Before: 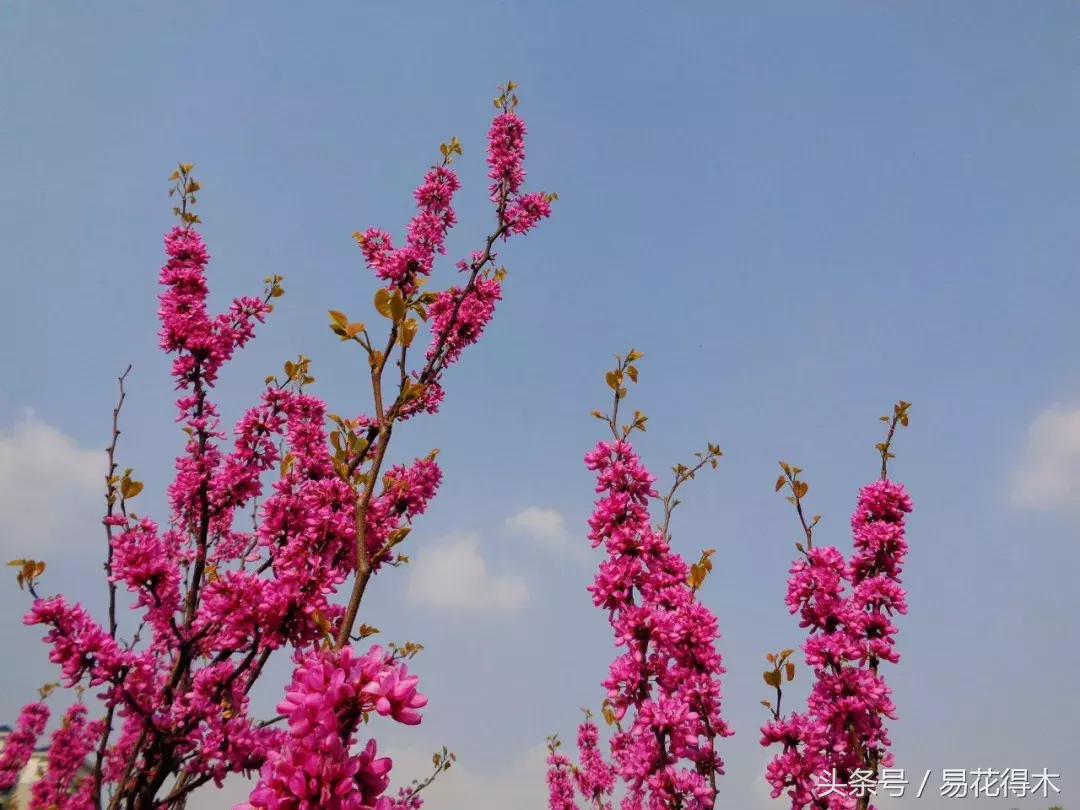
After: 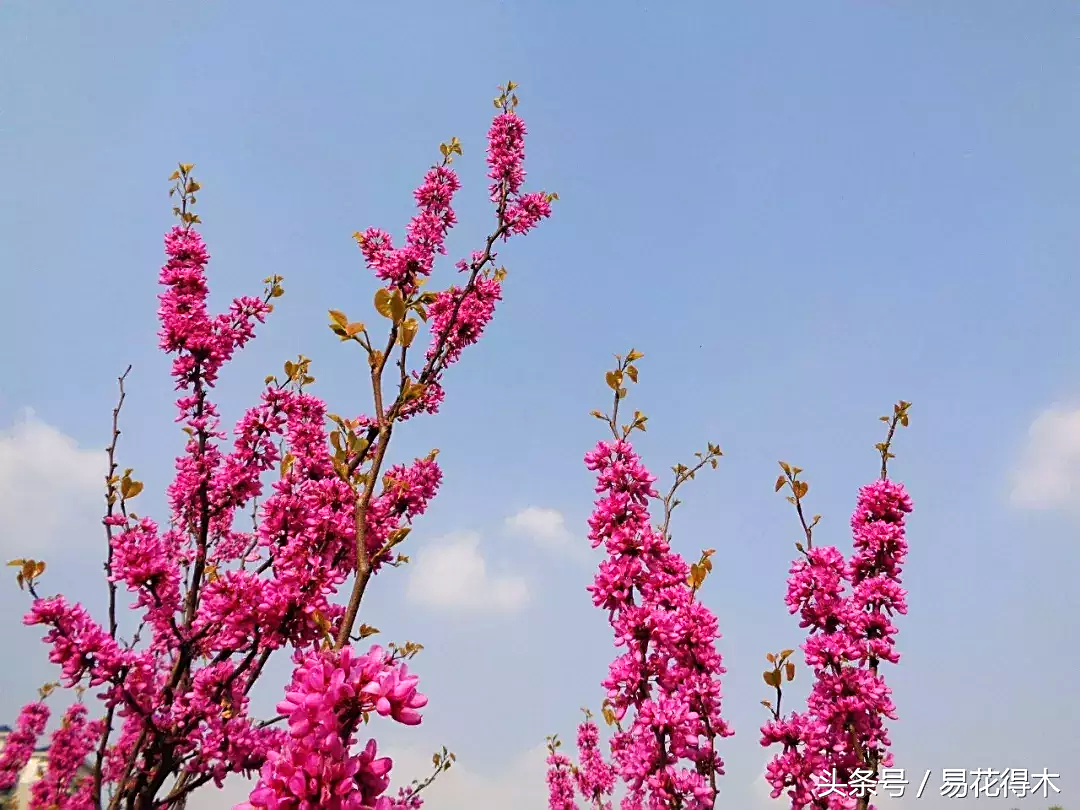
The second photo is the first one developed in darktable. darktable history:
exposure: black level correction 0, exposure 0.5 EV, compensate exposure bias true, compensate highlight preservation false
sharpen: amount 0.499
